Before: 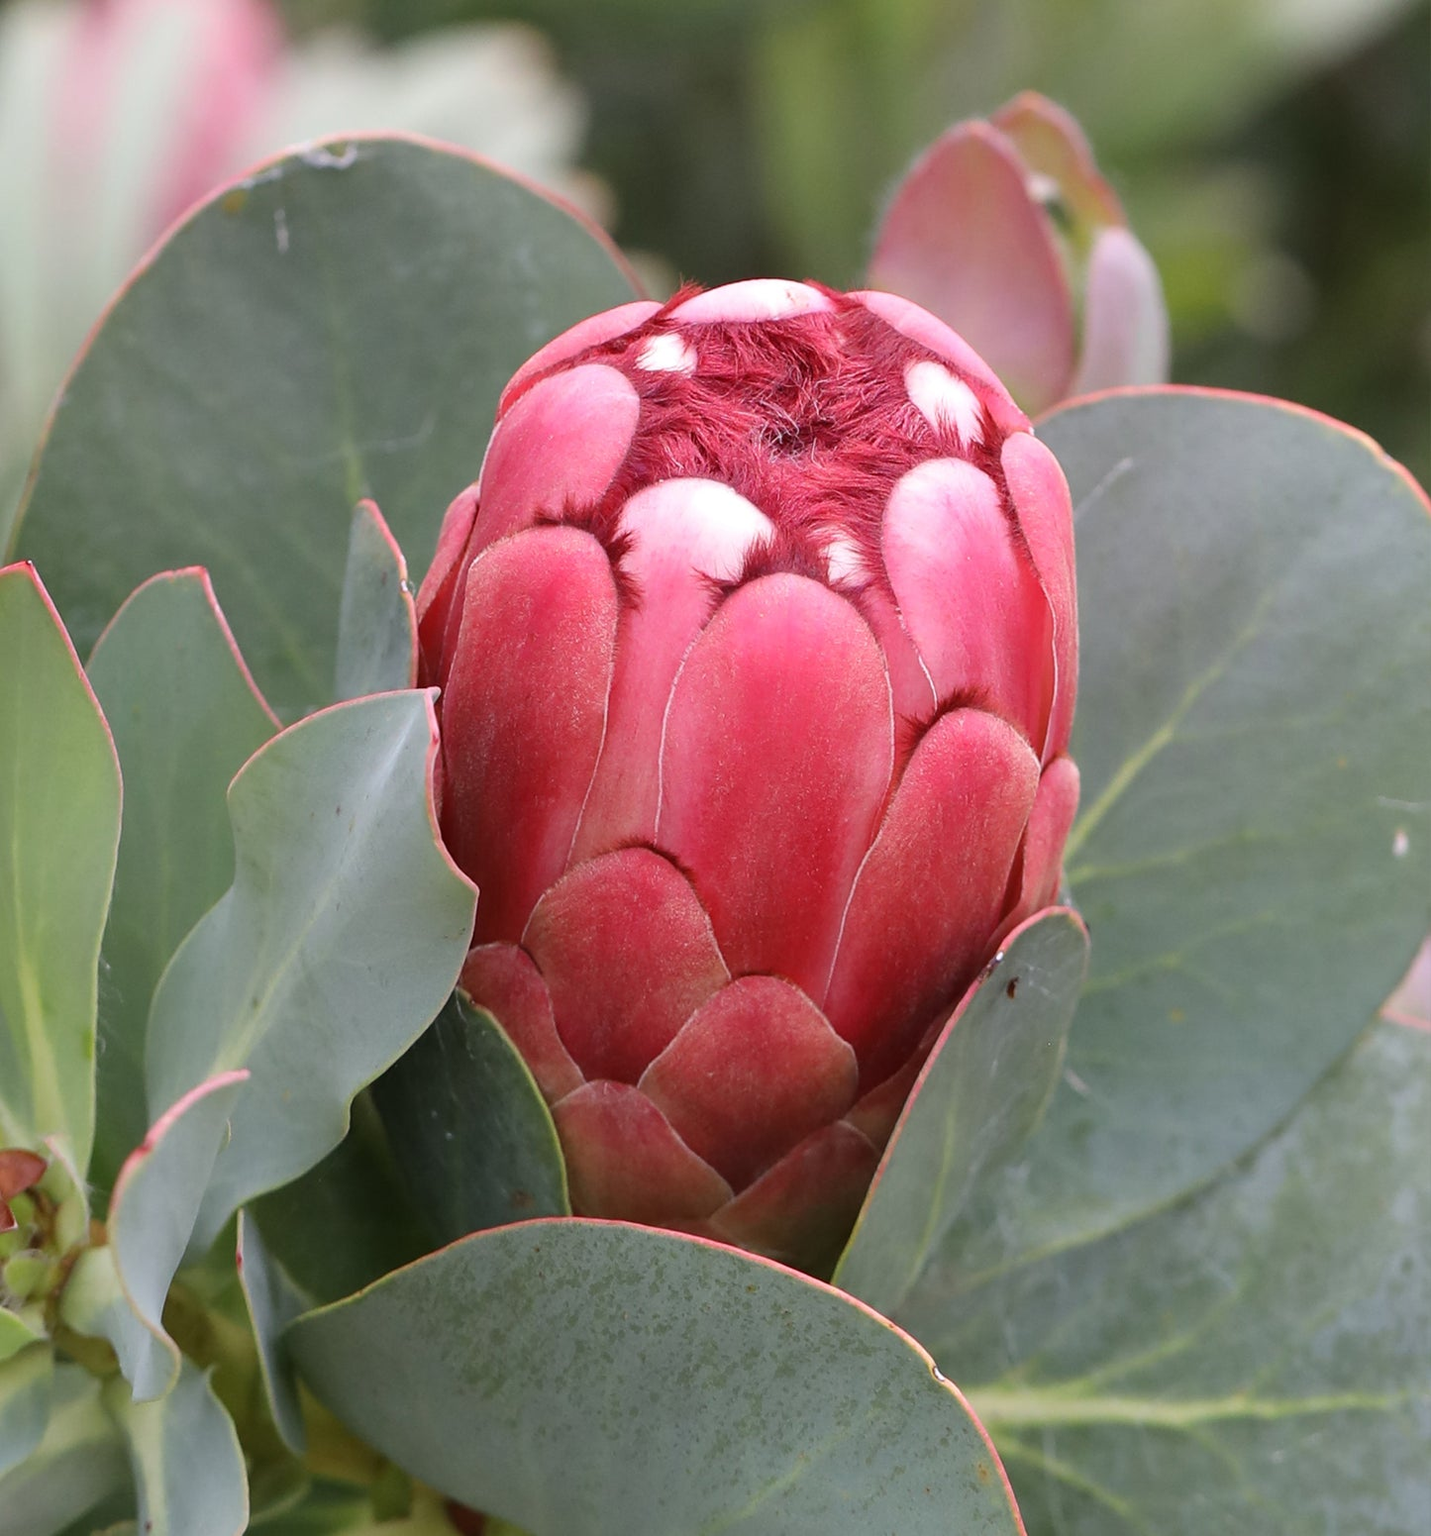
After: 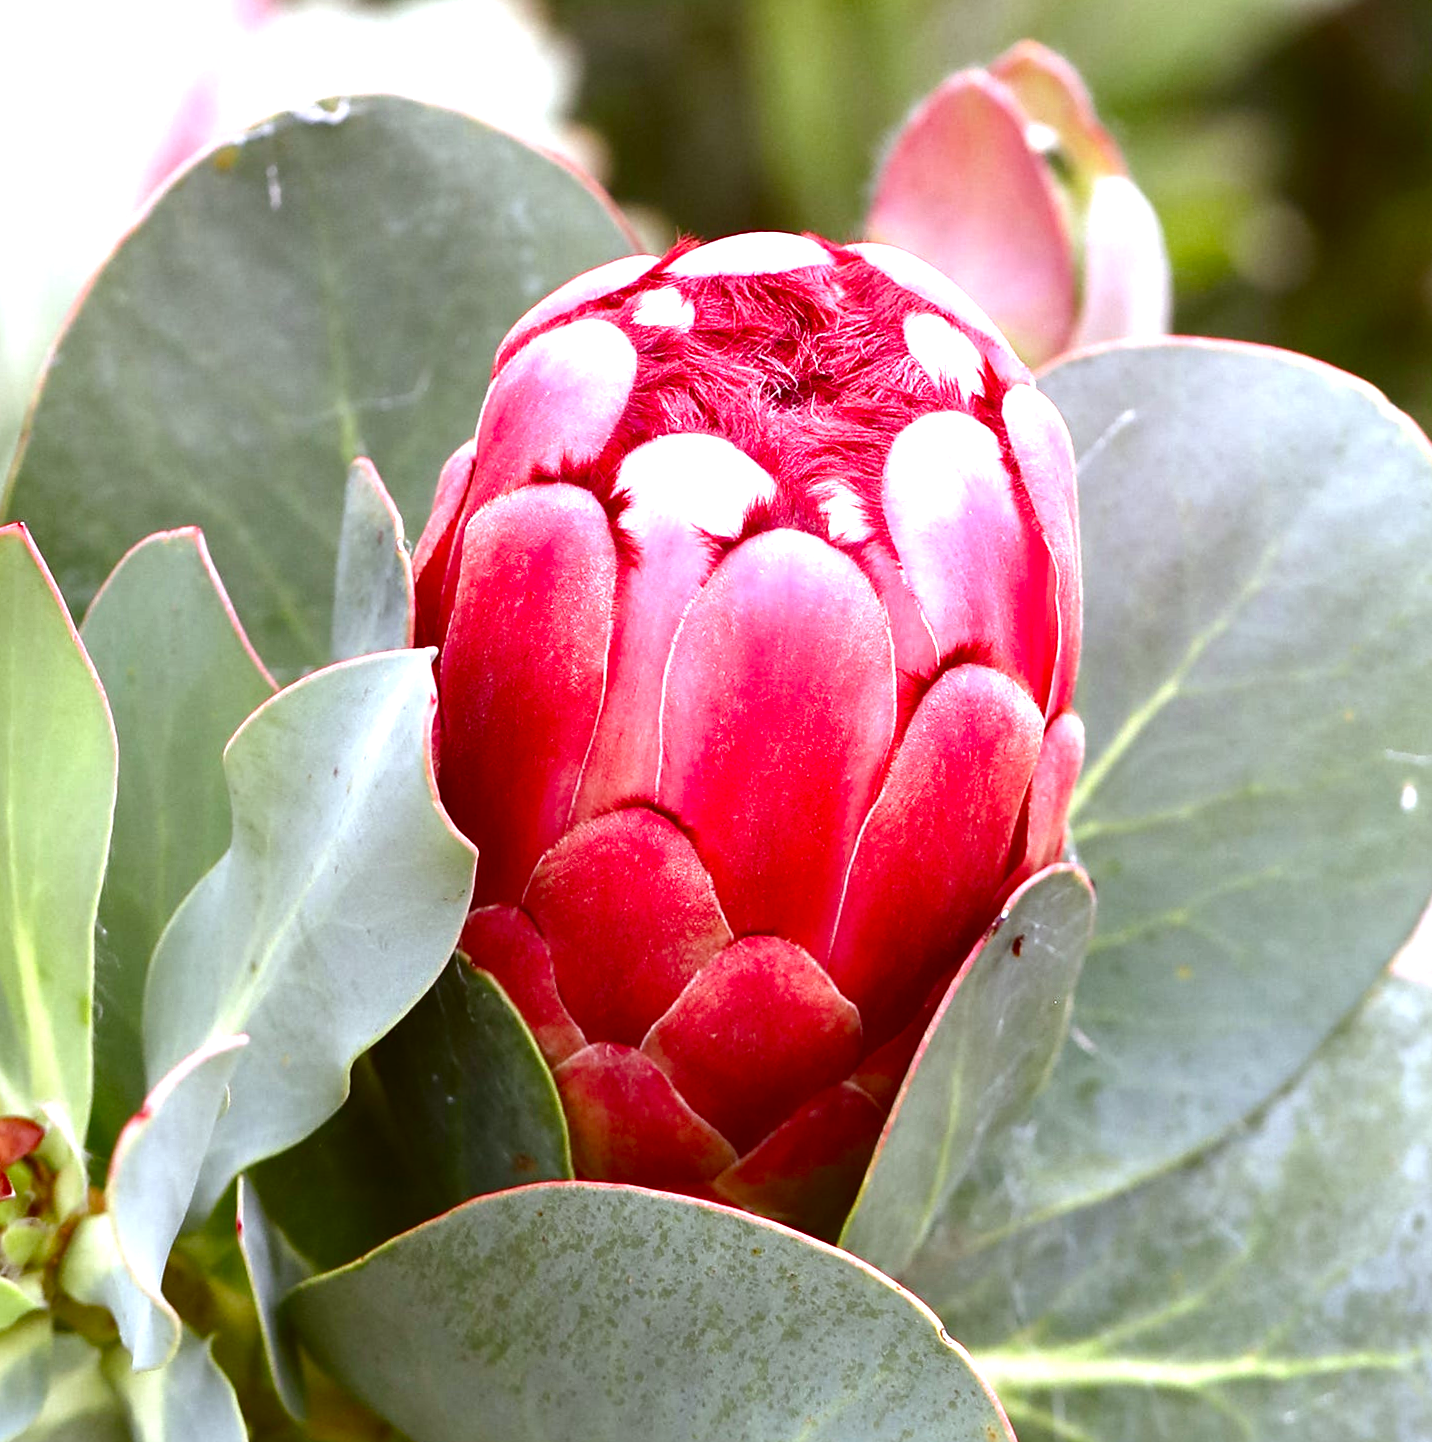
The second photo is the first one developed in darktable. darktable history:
rotate and perspective: rotation -0.45°, automatic cropping original format, crop left 0.008, crop right 0.992, crop top 0.012, crop bottom 0.988
white balance: red 0.967, blue 1.049
tone equalizer: -7 EV 0.13 EV, smoothing diameter 25%, edges refinement/feathering 10, preserve details guided filter
exposure: black level correction 0, exposure 0.9 EV, compensate exposure bias true, compensate highlight preservation false
contrast brightness saturation: contrast 0.1, brightness -0.26, saturation 0.14
rgb levels: mode RGB, independent channels, levels [[0, 0.5, 1], [0, 0.521, 1], [0, 0.536, 1]]
color balance rgb: perceptual saturation grading › global saturation 20%, perceptual saturation grading › highlights -50%, perceptual saturation grading › shadows 30%, perceptual brilliance grading › global brilliance 10%, perceptual brilliance grading › shadows 15%
crop and rotate: top 2.479%, bottom 3.018%
